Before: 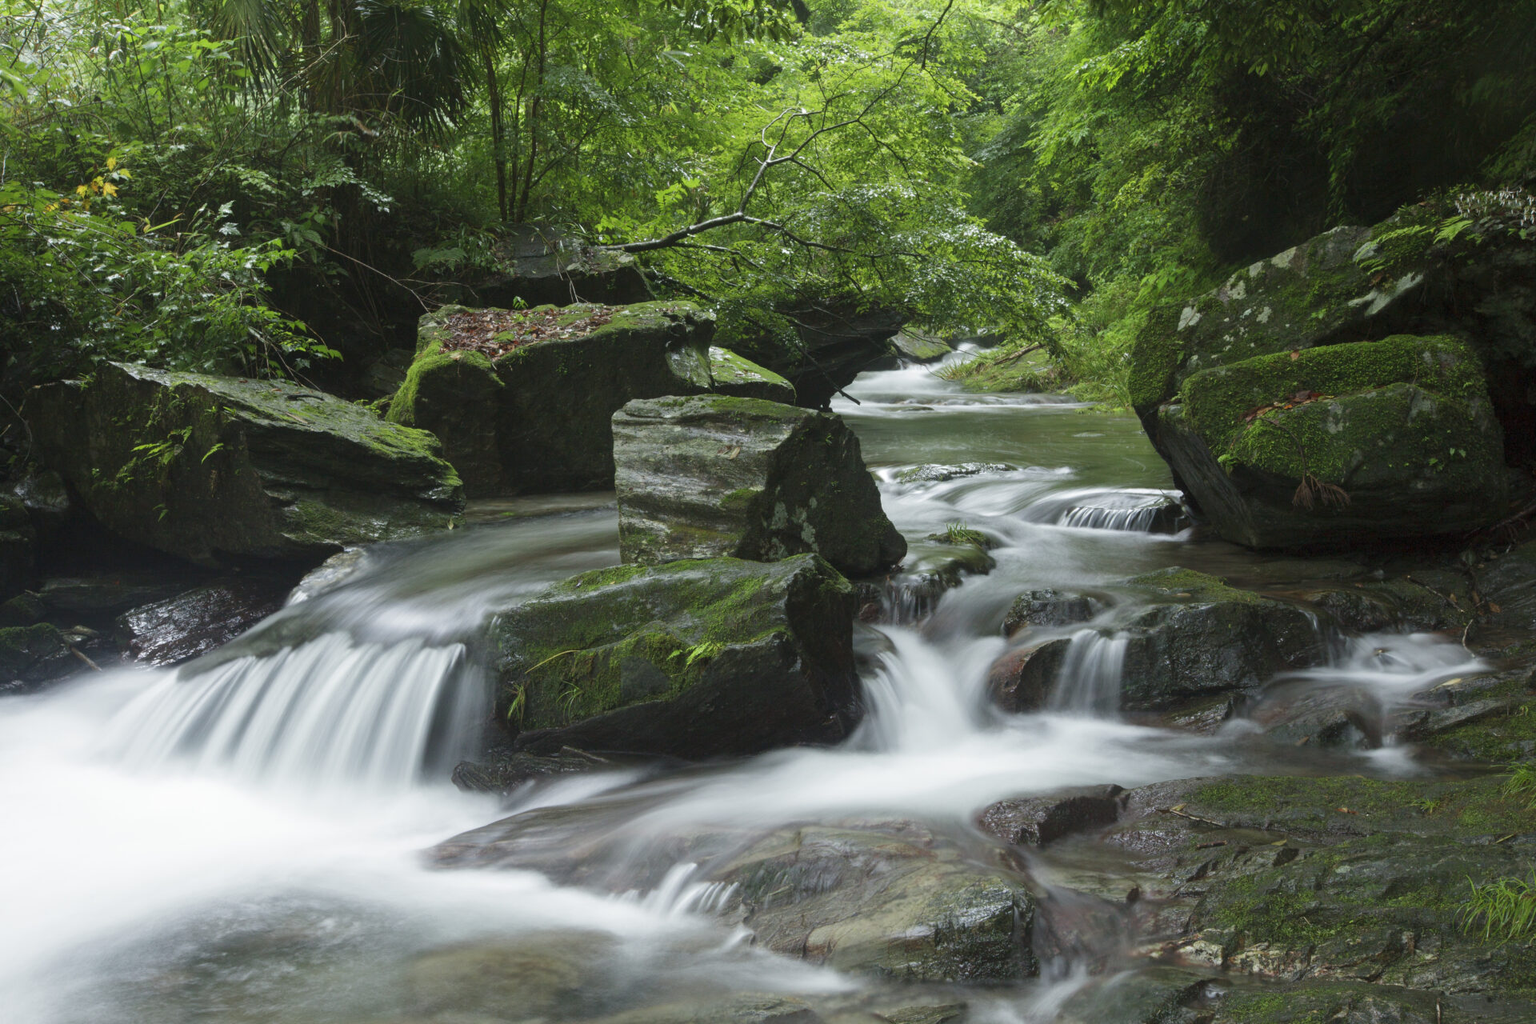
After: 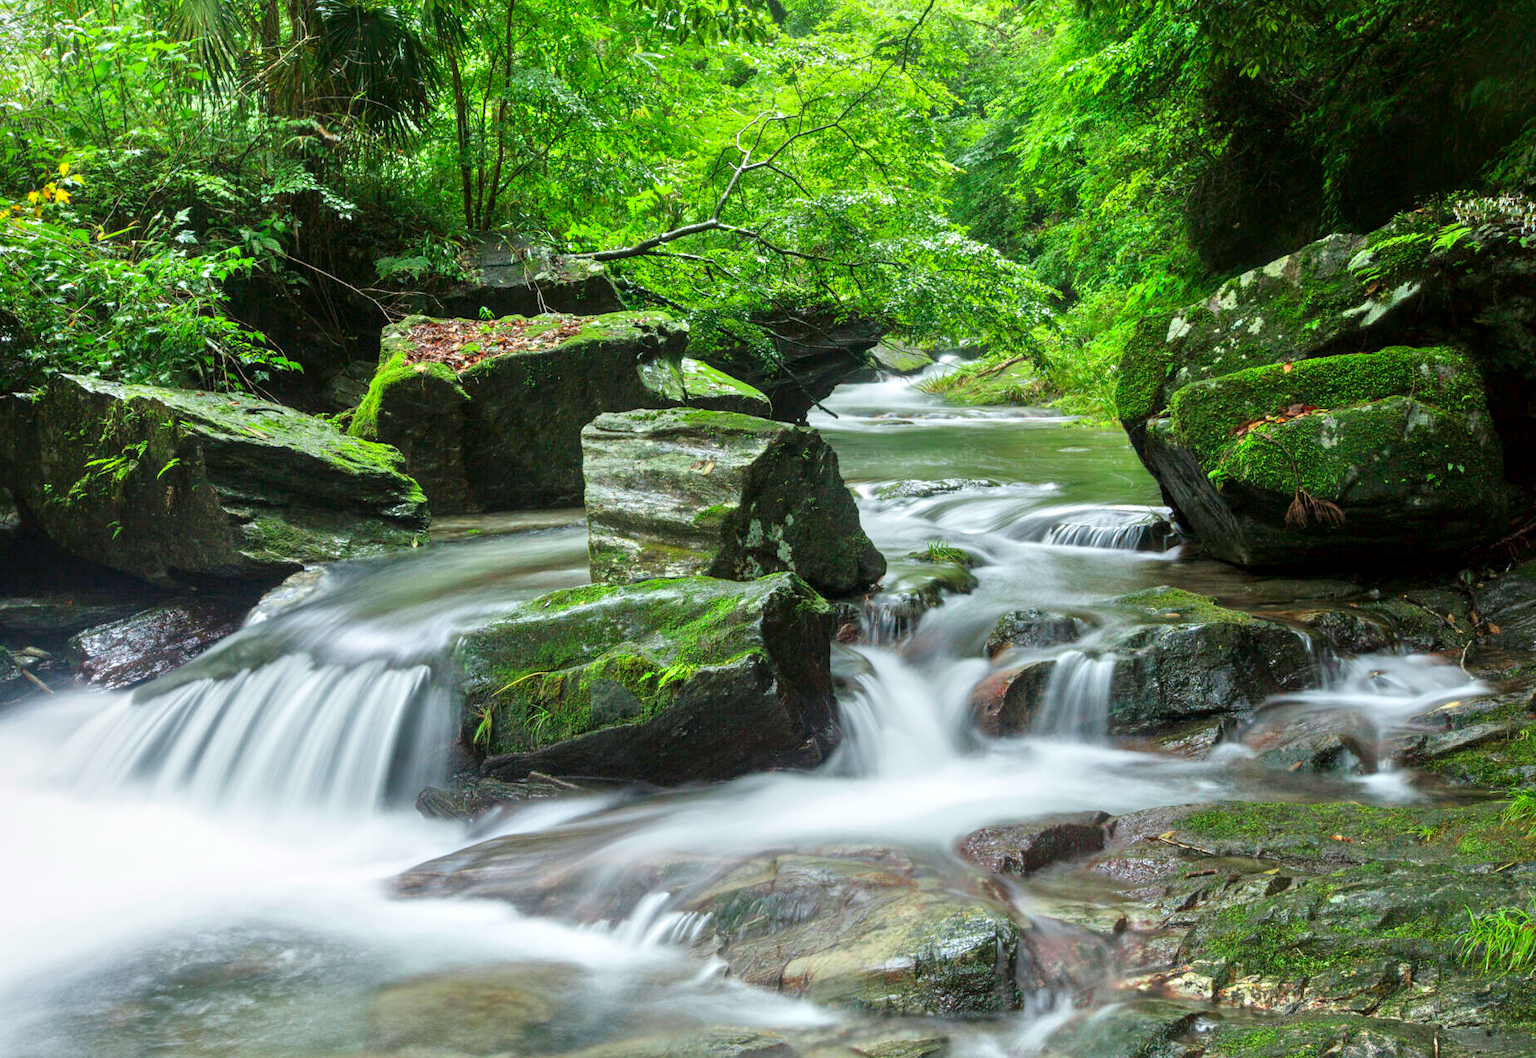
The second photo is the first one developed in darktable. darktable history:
local contrast: on, module defaults
crop and rotate: left 3.238%
tone equalizer: -7 EV 0.15 EV, -6 EV 0.6 EV, -5 EV 1.15 EV, -4 EV 1.33 EV, -3 EV 1.15 EV, -2 EV 0.6 EV, -1 EV 0.15 EV, mask exposure compensation -0.5 EV
contrast brightness saturation: contrast 0.16, saturation 0.32
